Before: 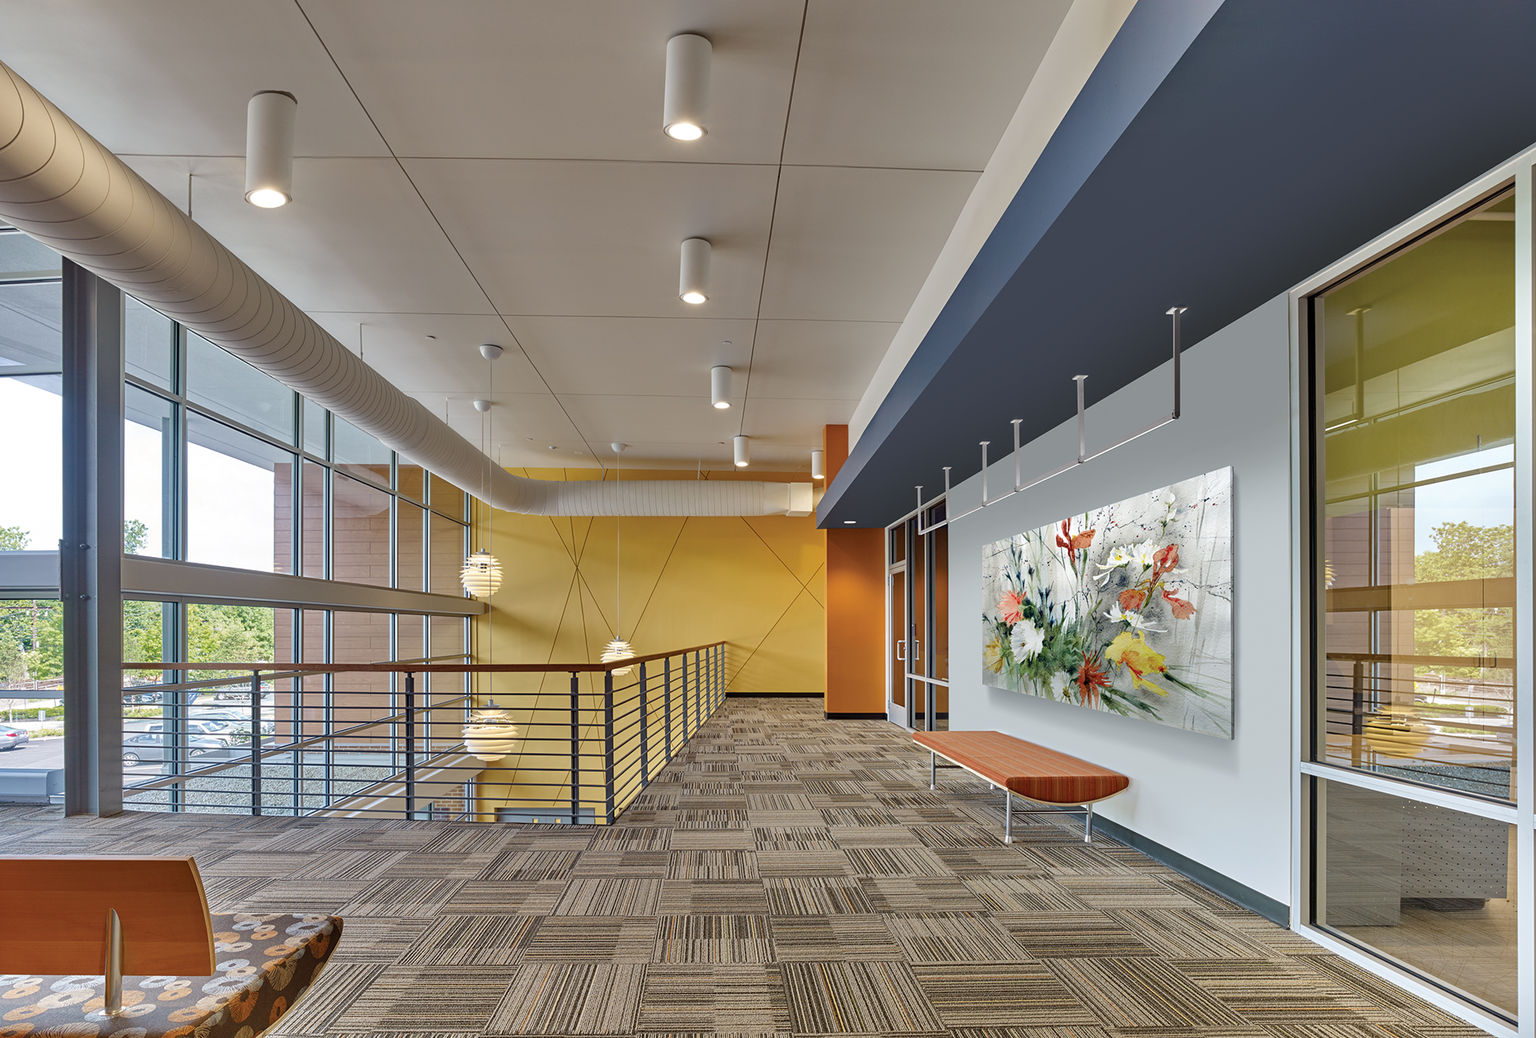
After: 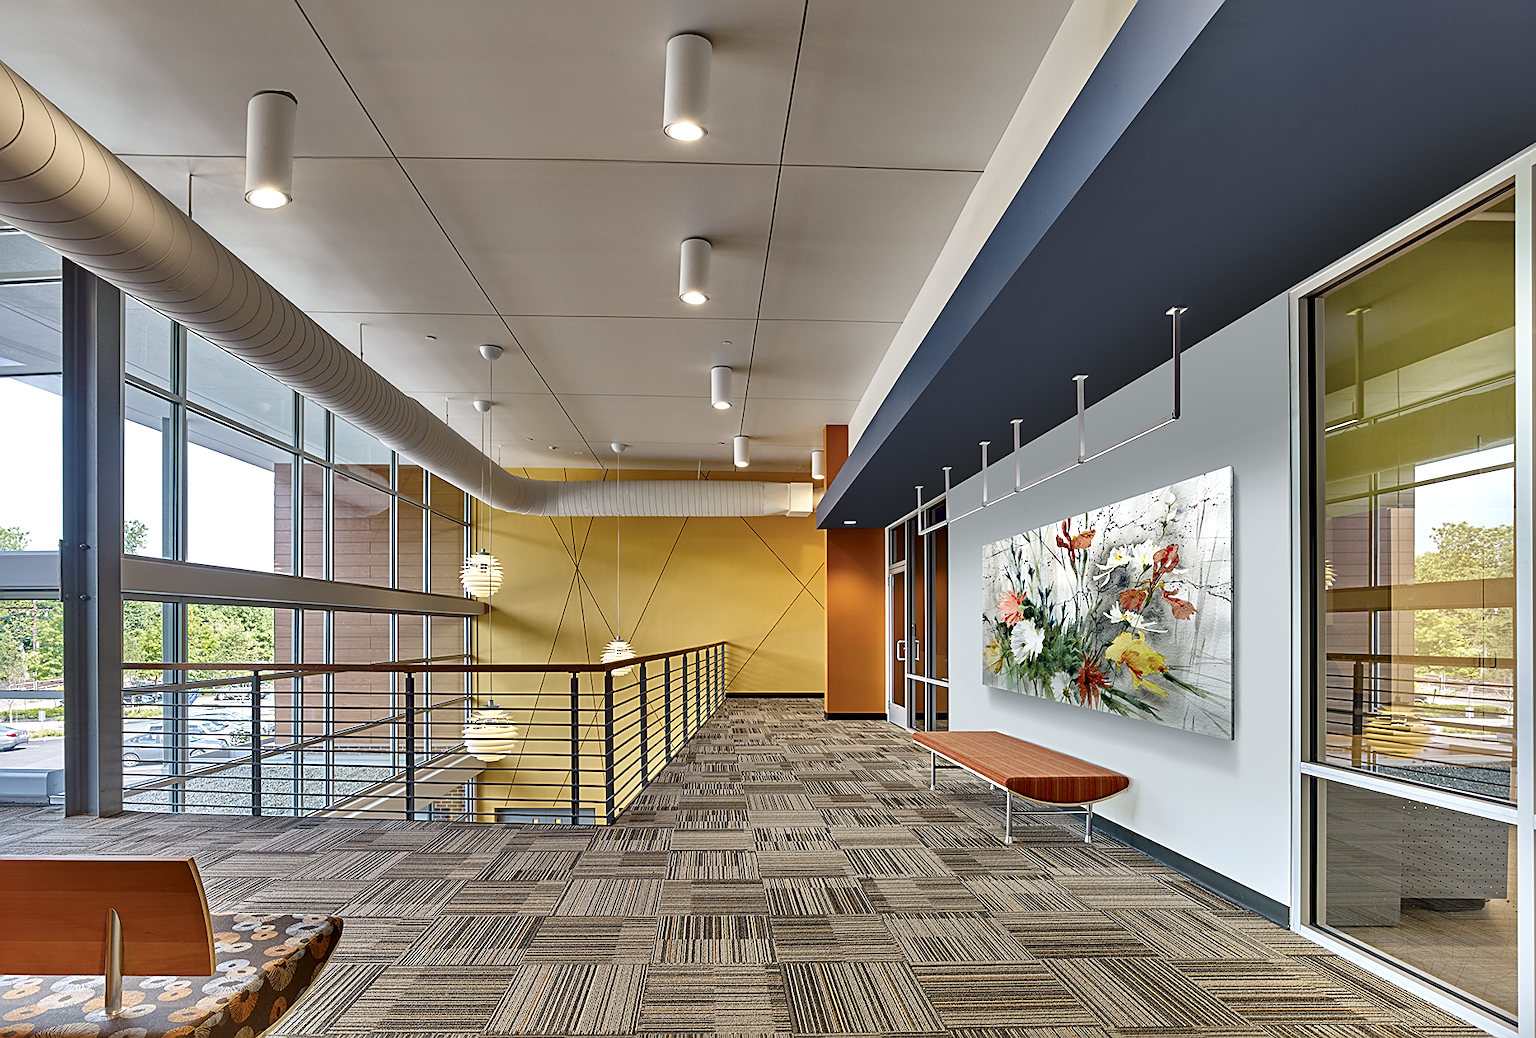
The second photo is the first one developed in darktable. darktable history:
sharpen: on, module defaults
local contrast: mode bilateral grid, contrast 100, coarseness 99, detail 165%, midtone range 0.2
